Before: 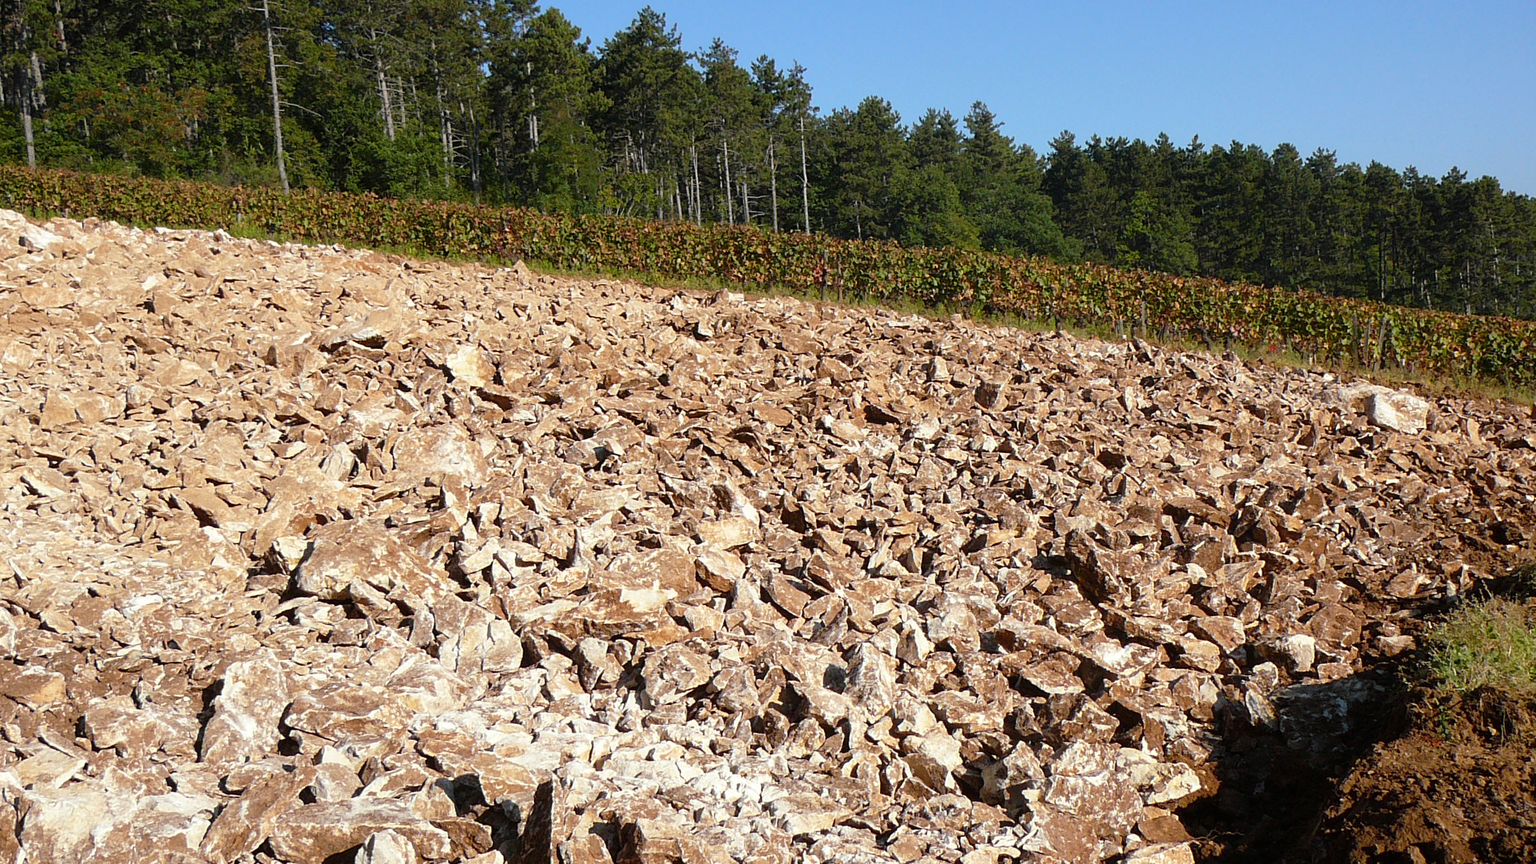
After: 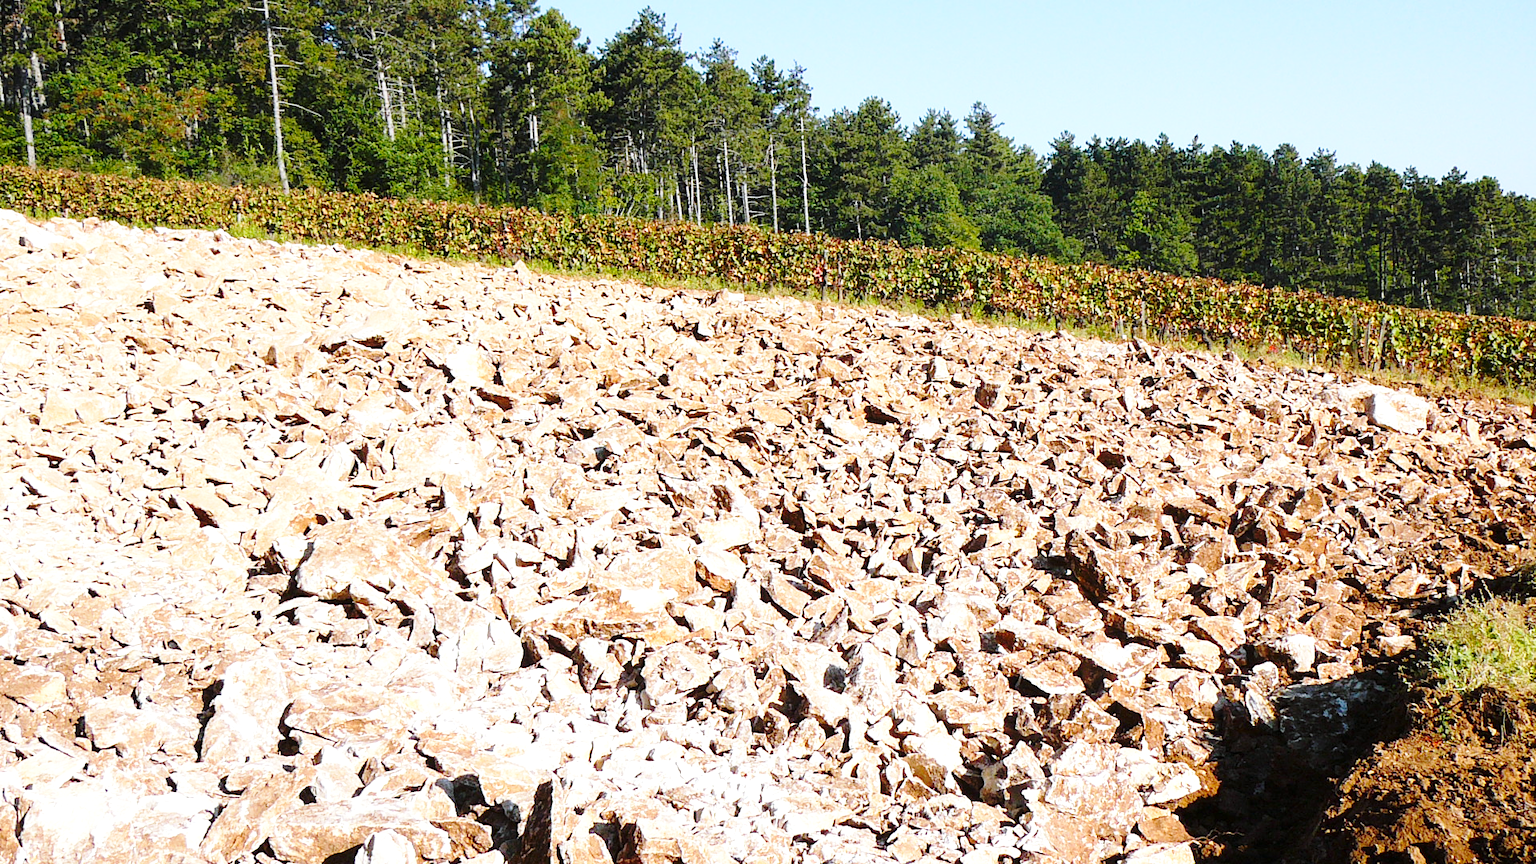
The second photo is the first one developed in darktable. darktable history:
exposure: exposure 0.661 EV, compensate highlight preservation false
white balance: red 0.974, blue 1.044
base curve: curves: ch0 [(0, 0) (0.028, 0.03) (0.121, 0.232) (0.46, 0.748) (0.859, 0.968) (1, 1)], preserve colors none
